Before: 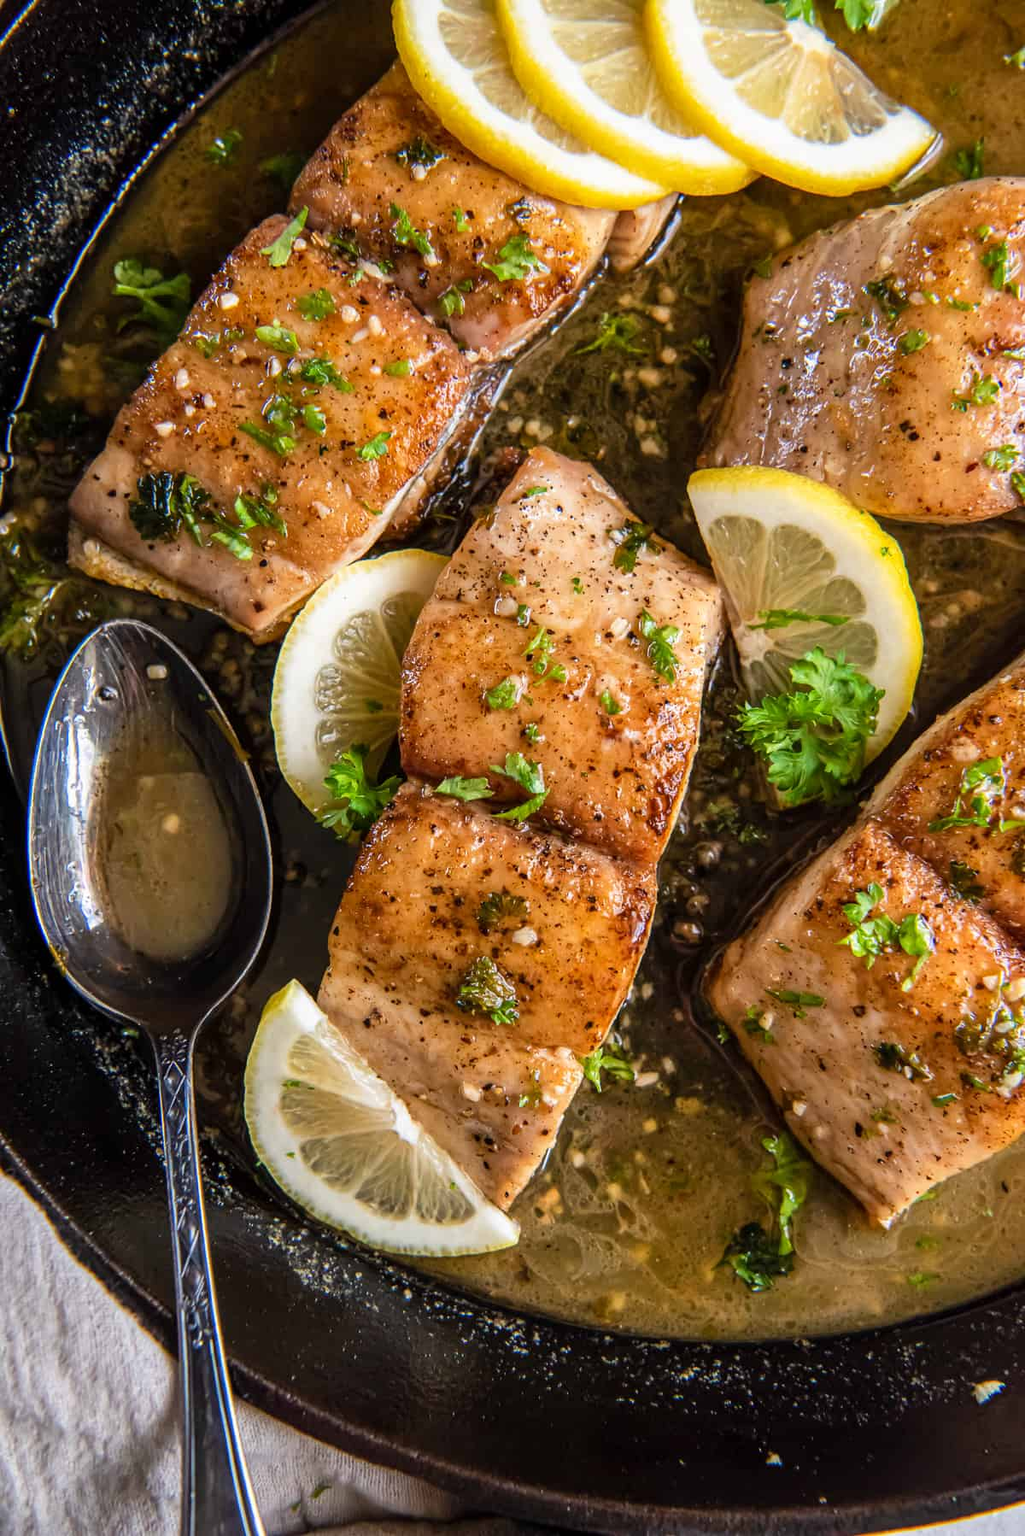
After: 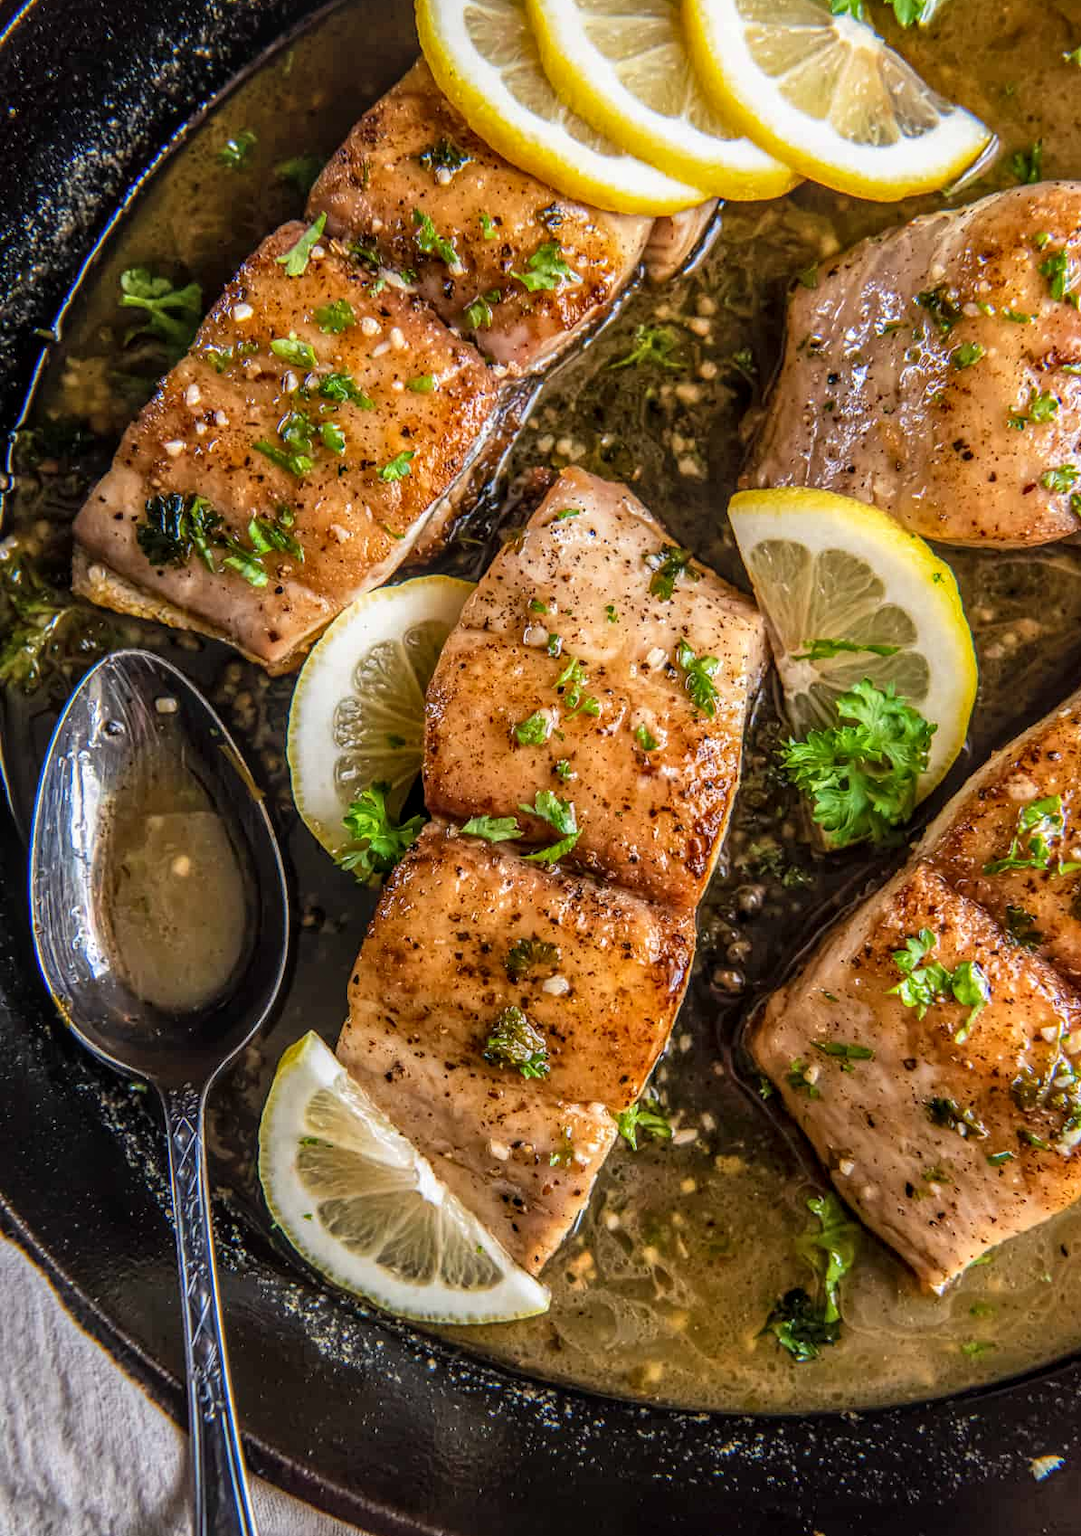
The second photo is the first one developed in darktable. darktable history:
local contrast: highlights 5%, shadows 5%, detail 133%
crop: top 0.436%, right 0.261%, bottom 5.096%
